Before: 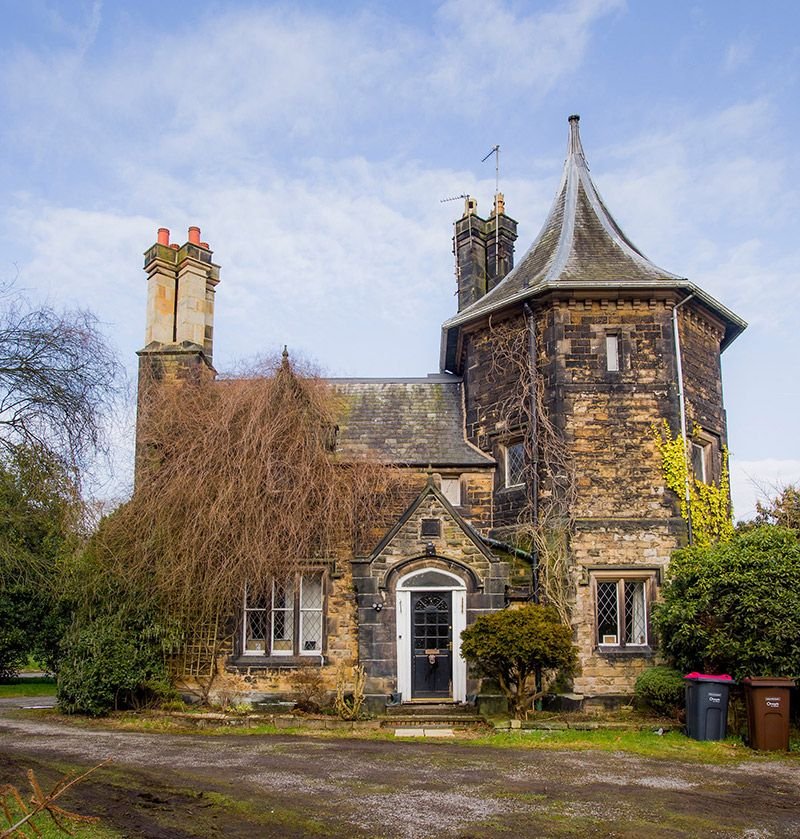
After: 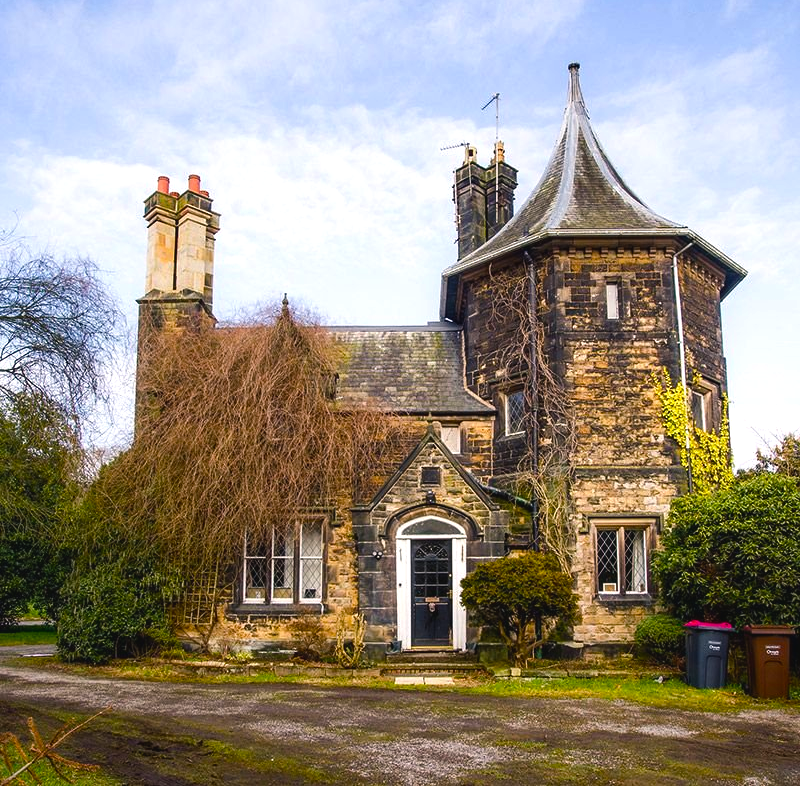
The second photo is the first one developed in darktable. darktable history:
crop and rotate: top 6.25%
color balance rgb: shadows lift › chroma 1%, shadows lift › hue 217.2°, power › hue 310.8°, highlights gain › chroma 1%, highlights gain › hue 54°, global offset › luminance 0.5%, global offset › hue 171.6°, perceptual saturation grading › global saturation 14.09%, perceptual saturation grading › highlights -25%, perceptual saturation grading › shadows 30%, perceptual brilliance grading › highlights 13.42%, perceptual brilliance grading › mid-tones 8.05%, perceptual brilliance grading › shadows -17.45%, global vibrance 25%
